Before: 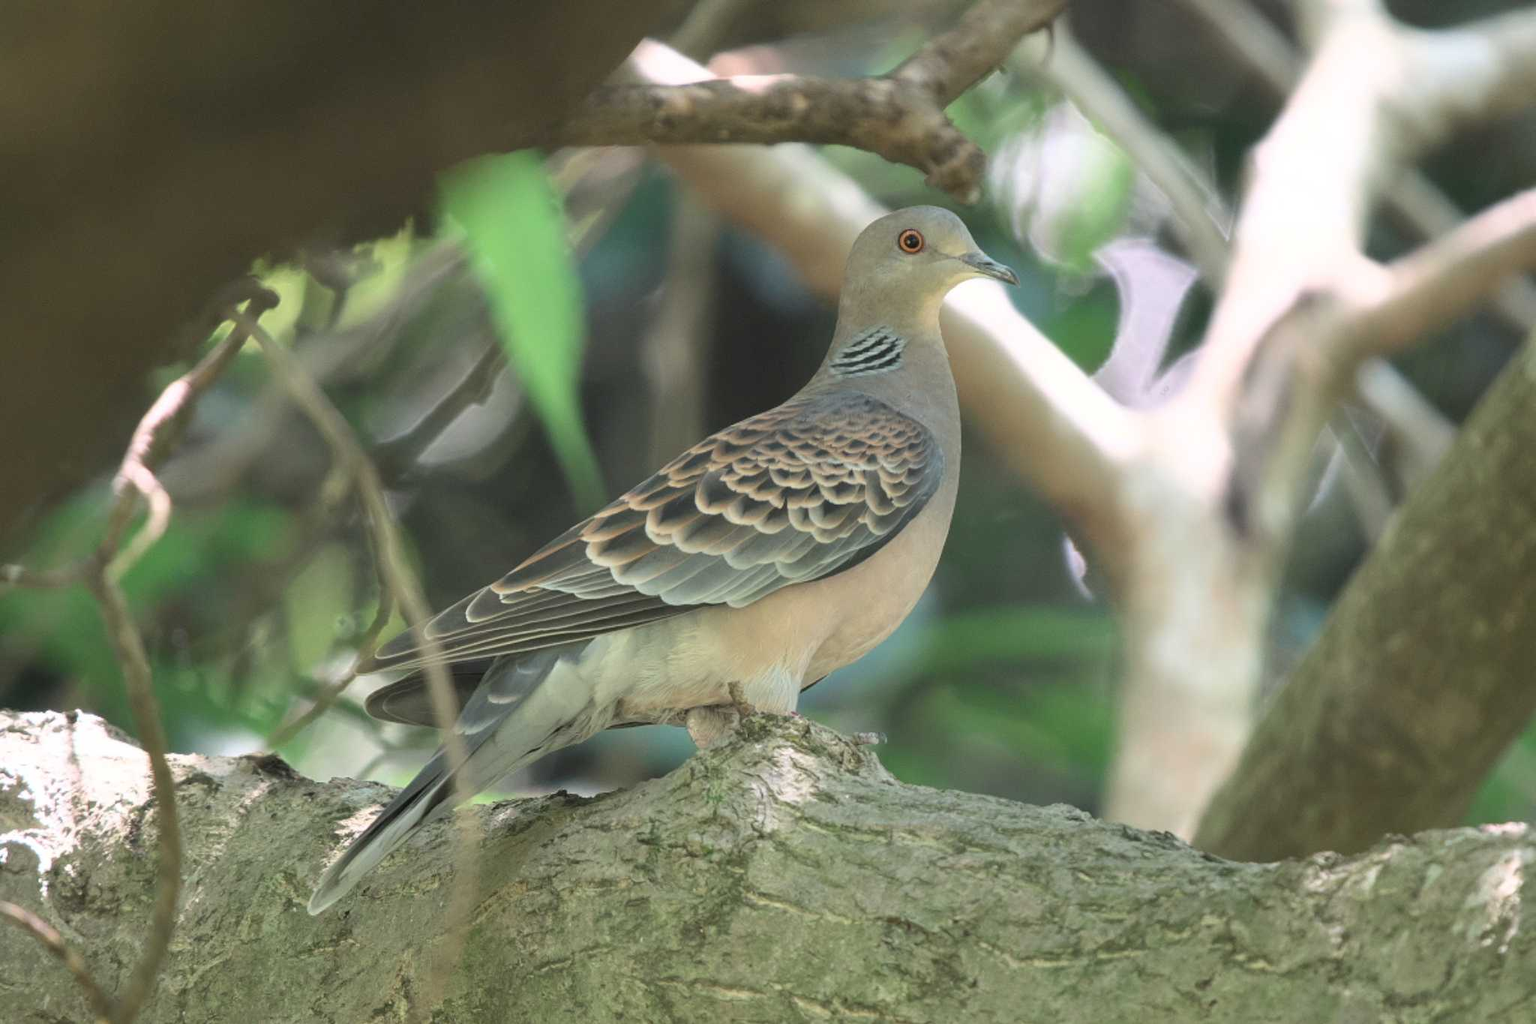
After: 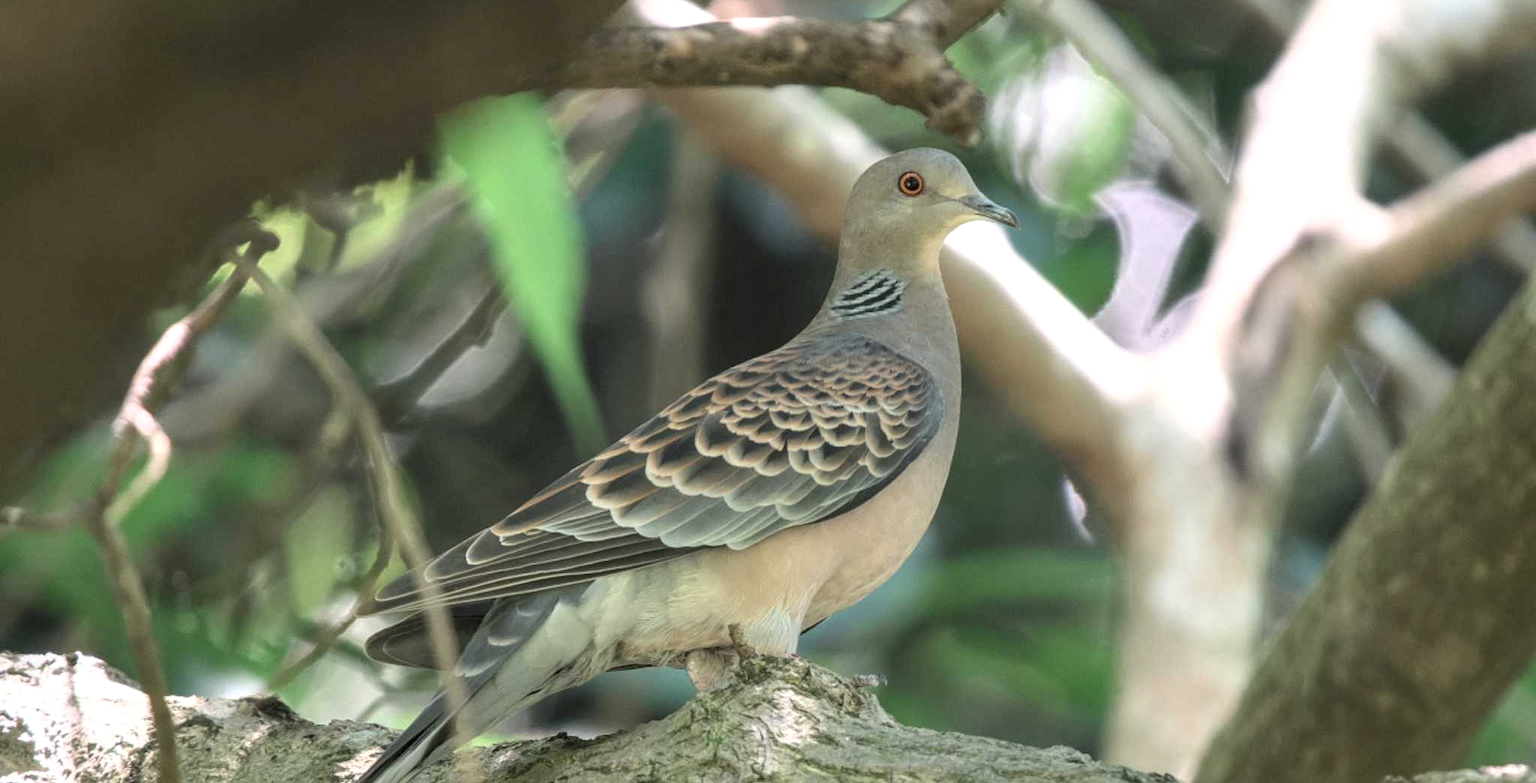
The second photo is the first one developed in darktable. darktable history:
crop: top 5.688%, bottom 17.759%
local contrast: highlights 32%, detail 134%
